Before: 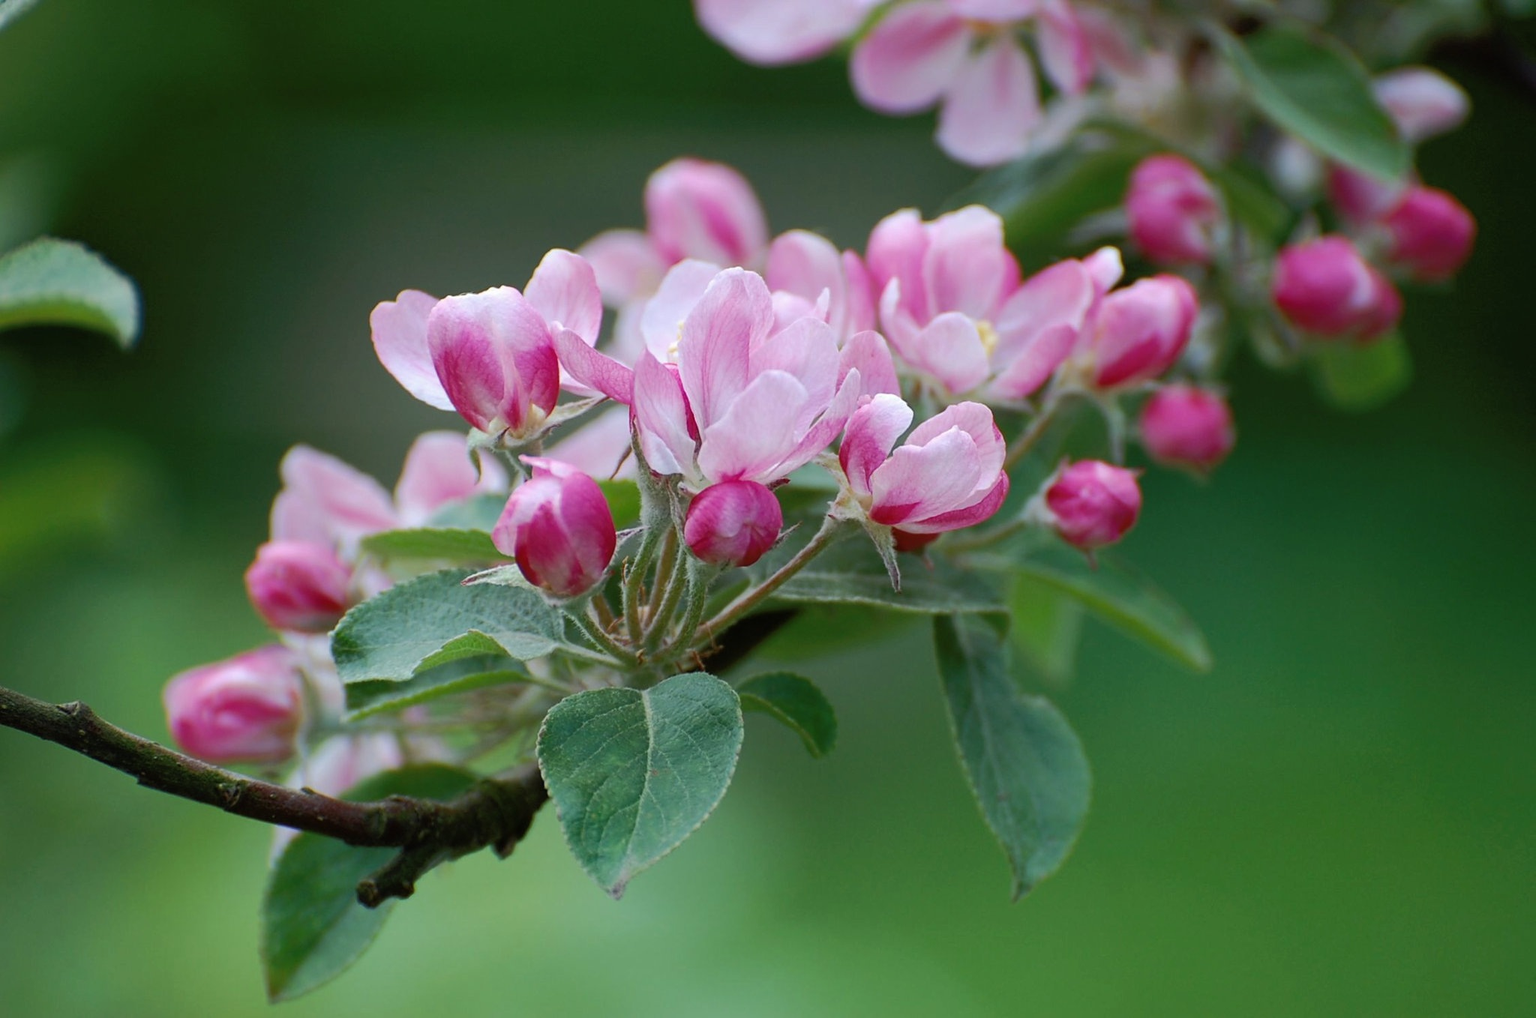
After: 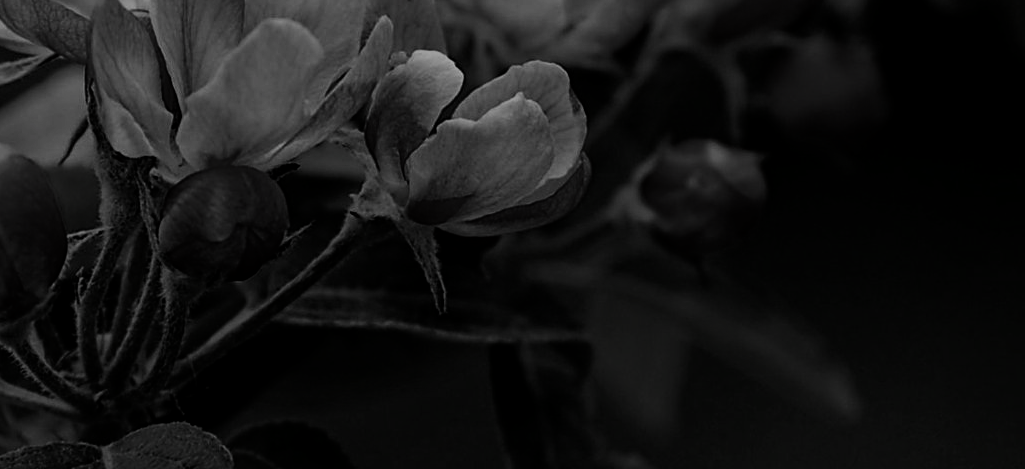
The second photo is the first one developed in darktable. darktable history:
filmic rgb: black relative exposure -4.2 EV, white relative exposure 5.14 EV, hardness 2.03, contrast 1.159, preserve chrominance max RGB
sharpen: amount 0.208
crop: left 36.856%, top 35.047%, right 13.067%, bottom 30.362%
contrast brightness saturation: contrast 0.018, brightness -0.982, saturation -0.996
velvia: on, module defaults
haze removal: strength 0.406, distance 0.222, compatibility mode true, adaptive false
